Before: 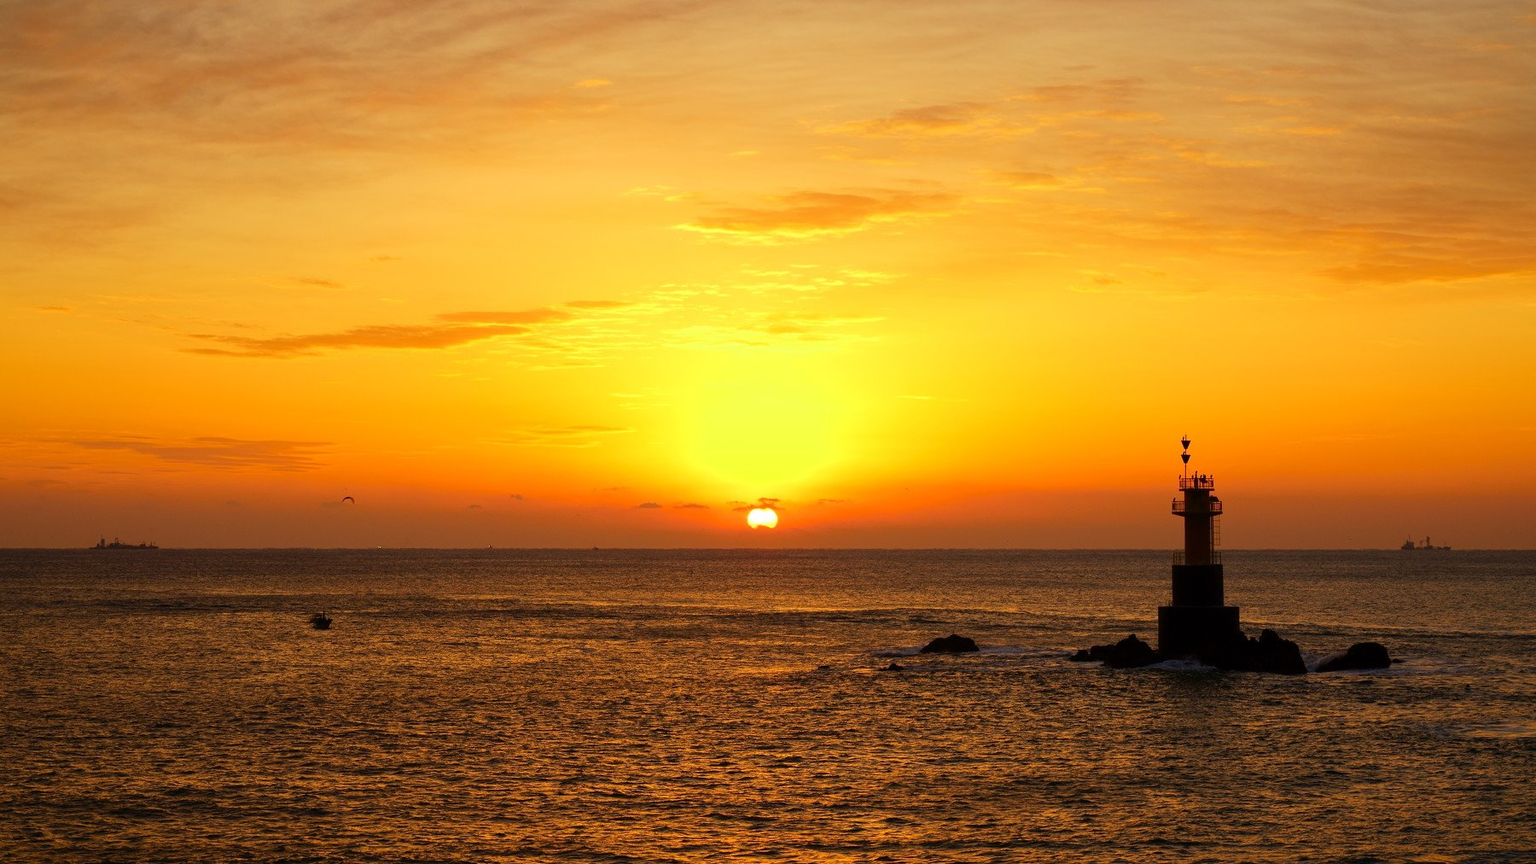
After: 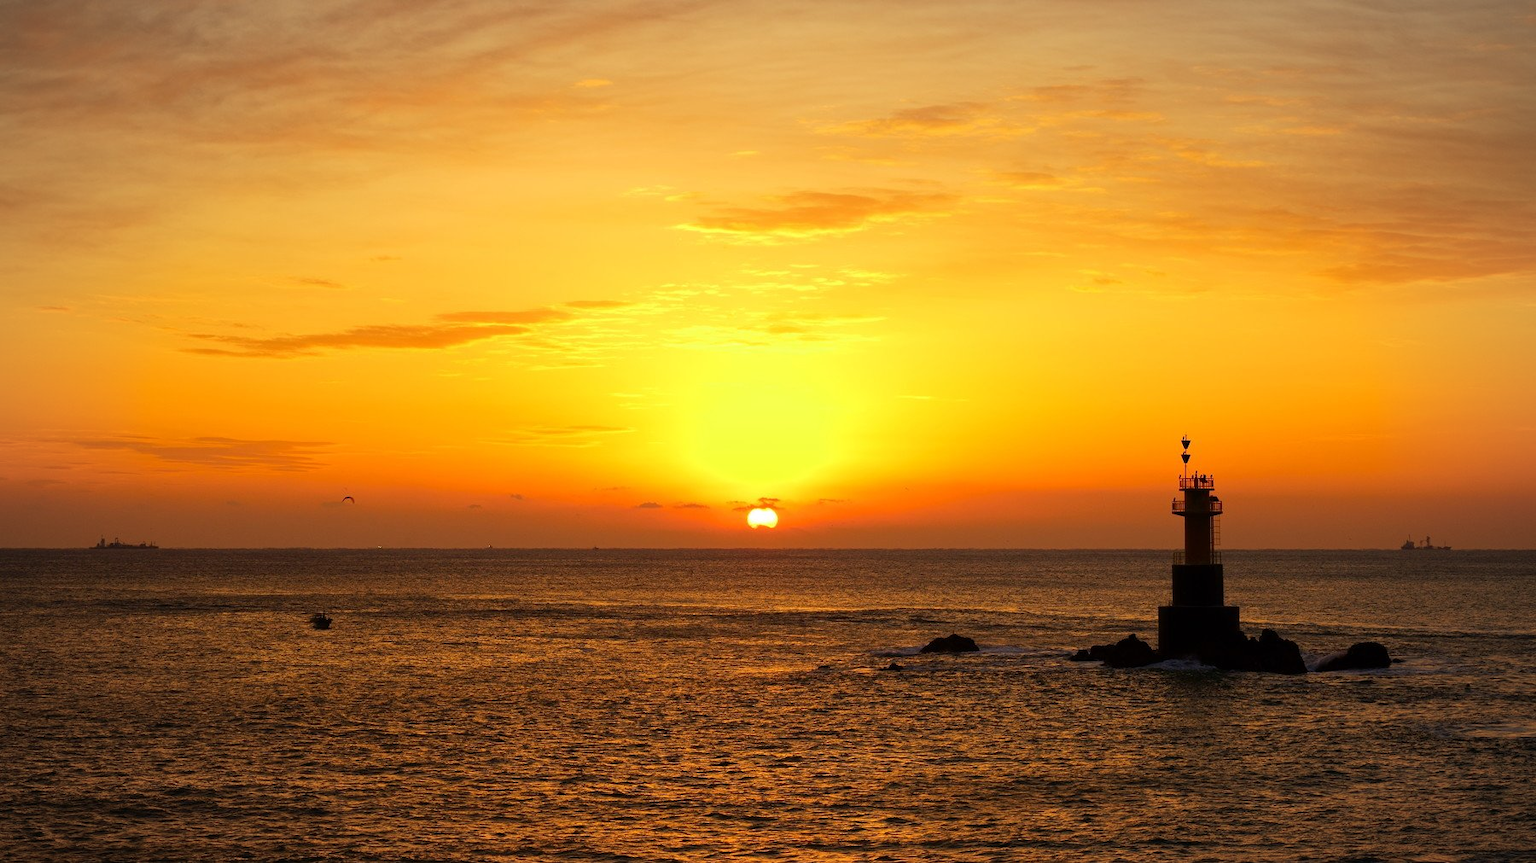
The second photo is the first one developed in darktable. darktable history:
vignetting: fall-off radius 98.73%, center (-0.009, 0), width/height ratio 1.338, unbound false
